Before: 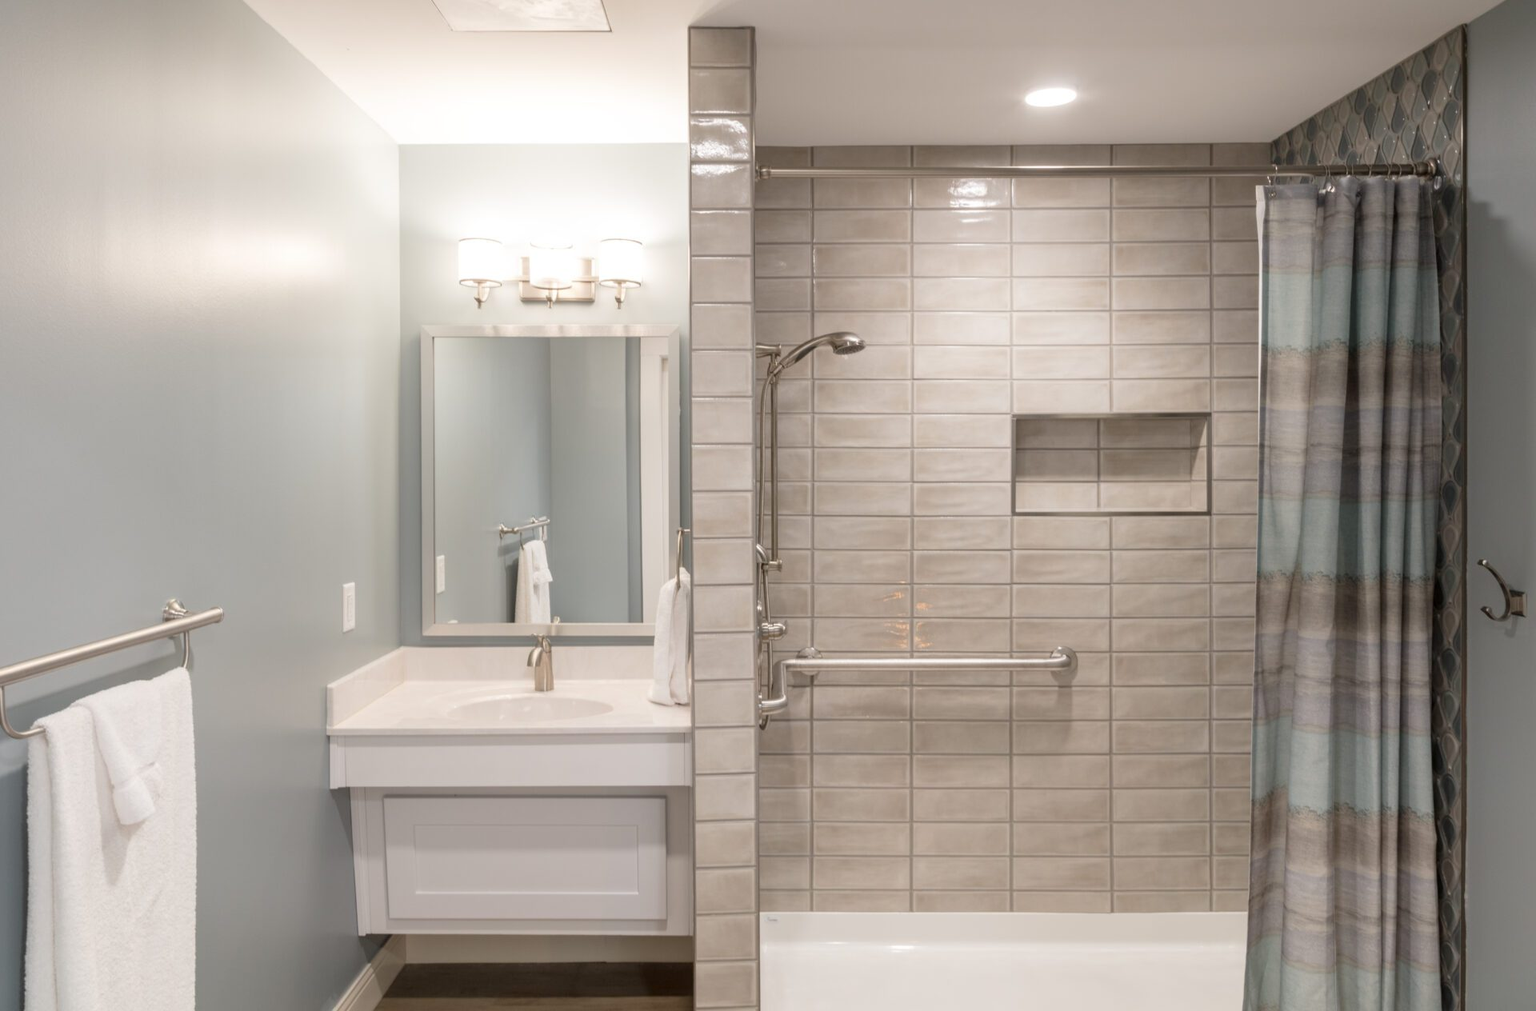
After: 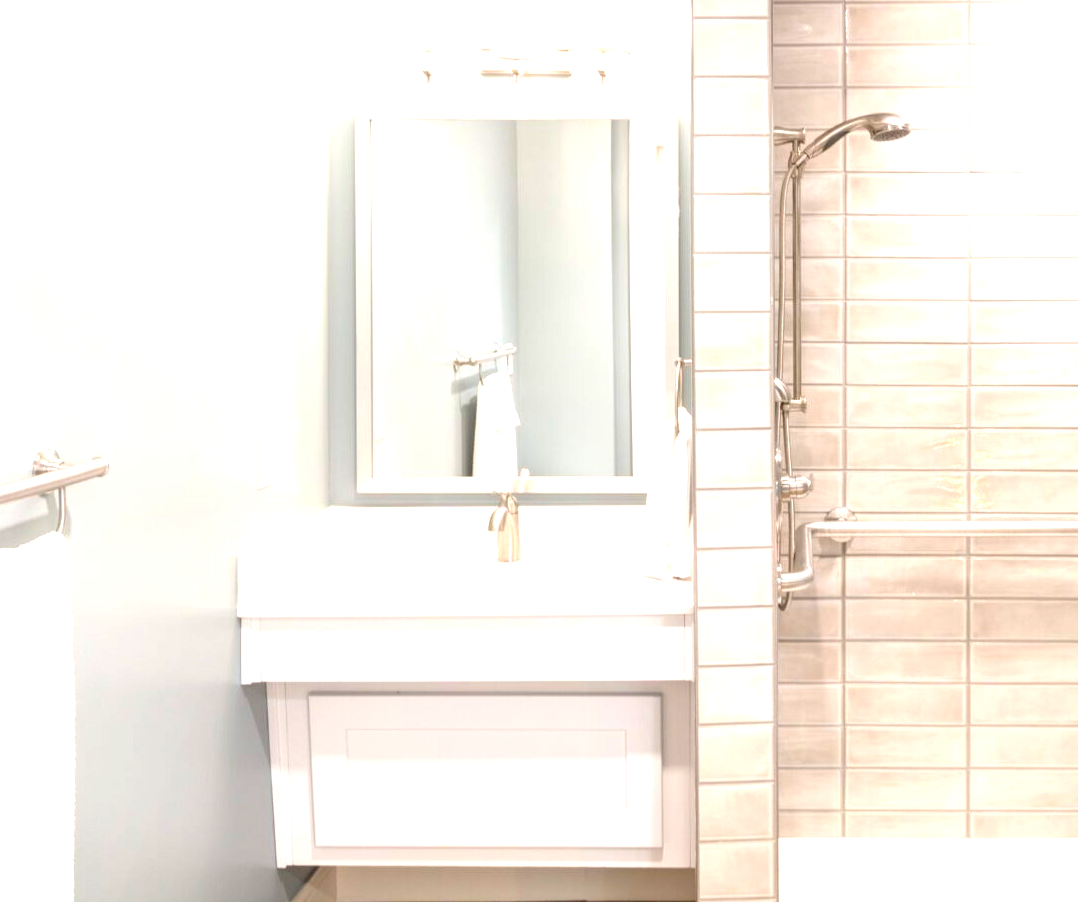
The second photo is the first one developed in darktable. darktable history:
crop: left 8.957%, top 23.943%, right 34.892%, bottom 4.679%
exposure: black level correction 0, exposure 1.44 EV, compensate exposure bias true, compensate highlight preservation false
